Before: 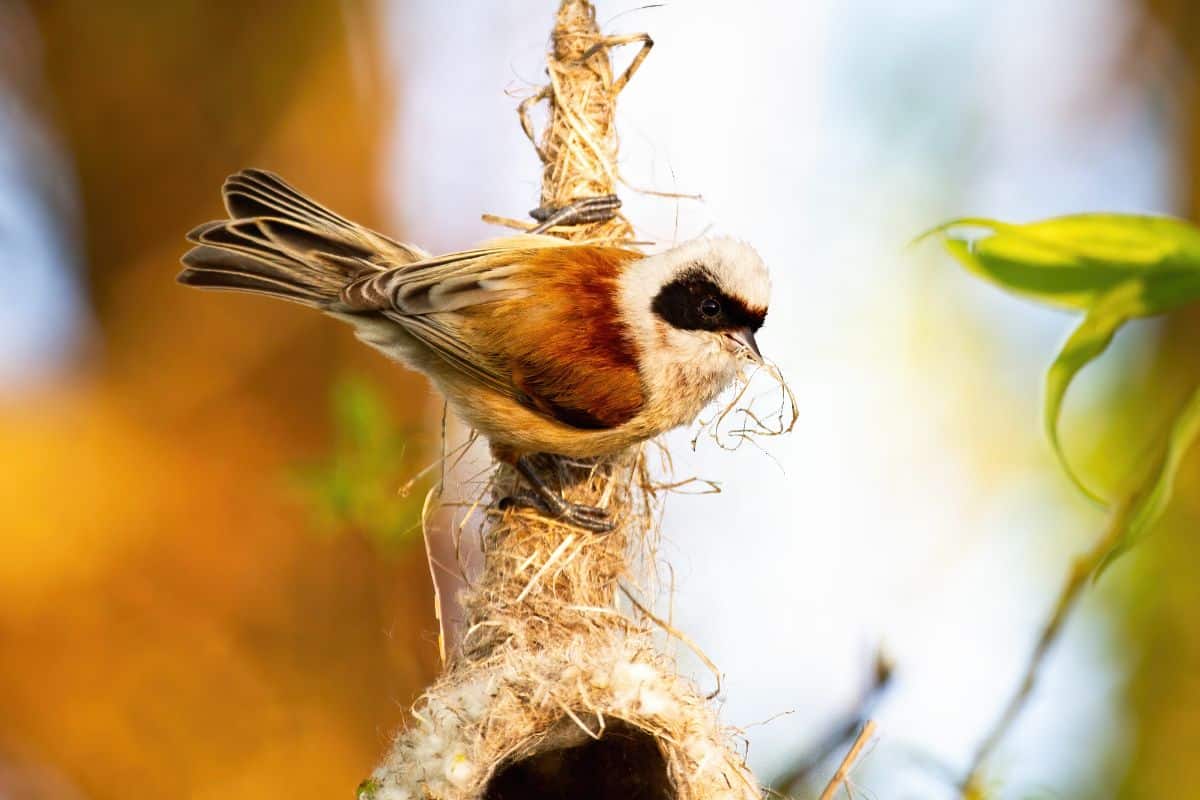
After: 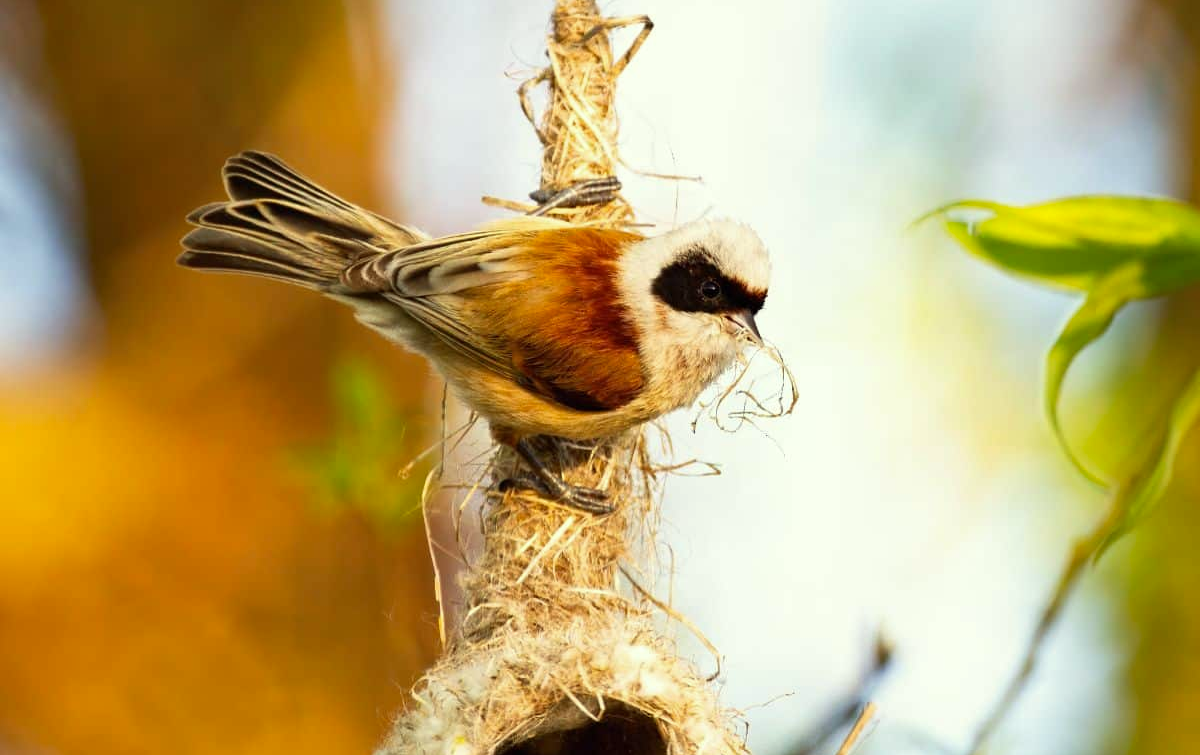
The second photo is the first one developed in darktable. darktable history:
color correction: highlights a* -4.47, highlights b* 7.22
crop and rotate: top 2.299%, bottom 3.231%
